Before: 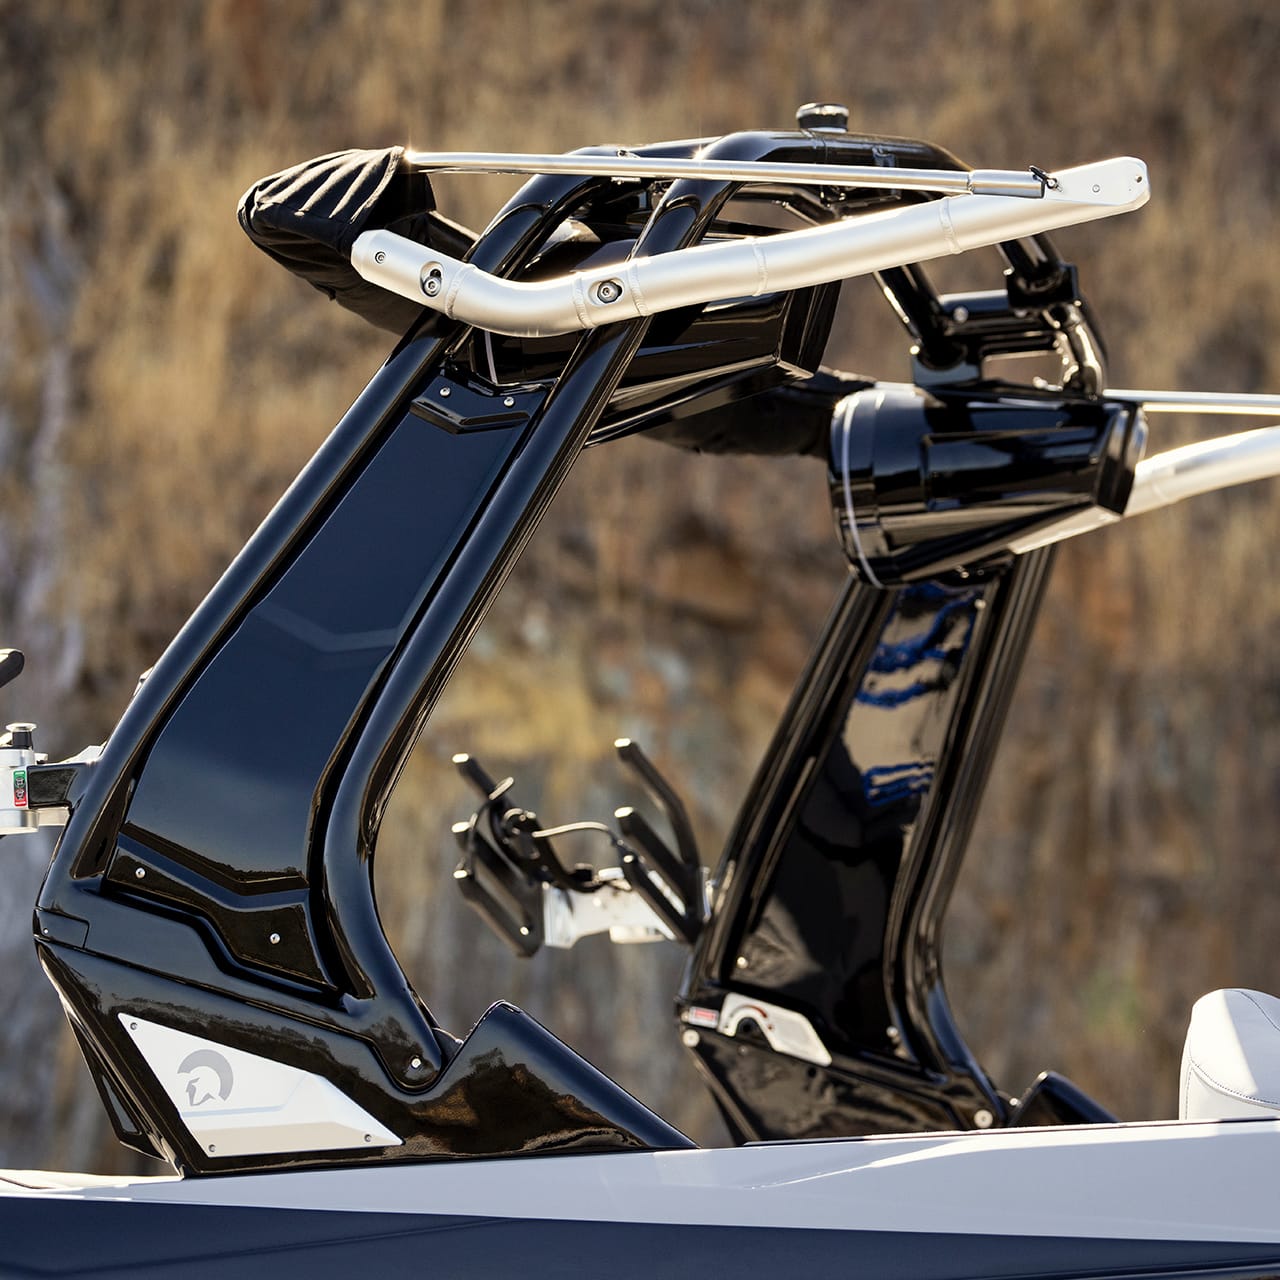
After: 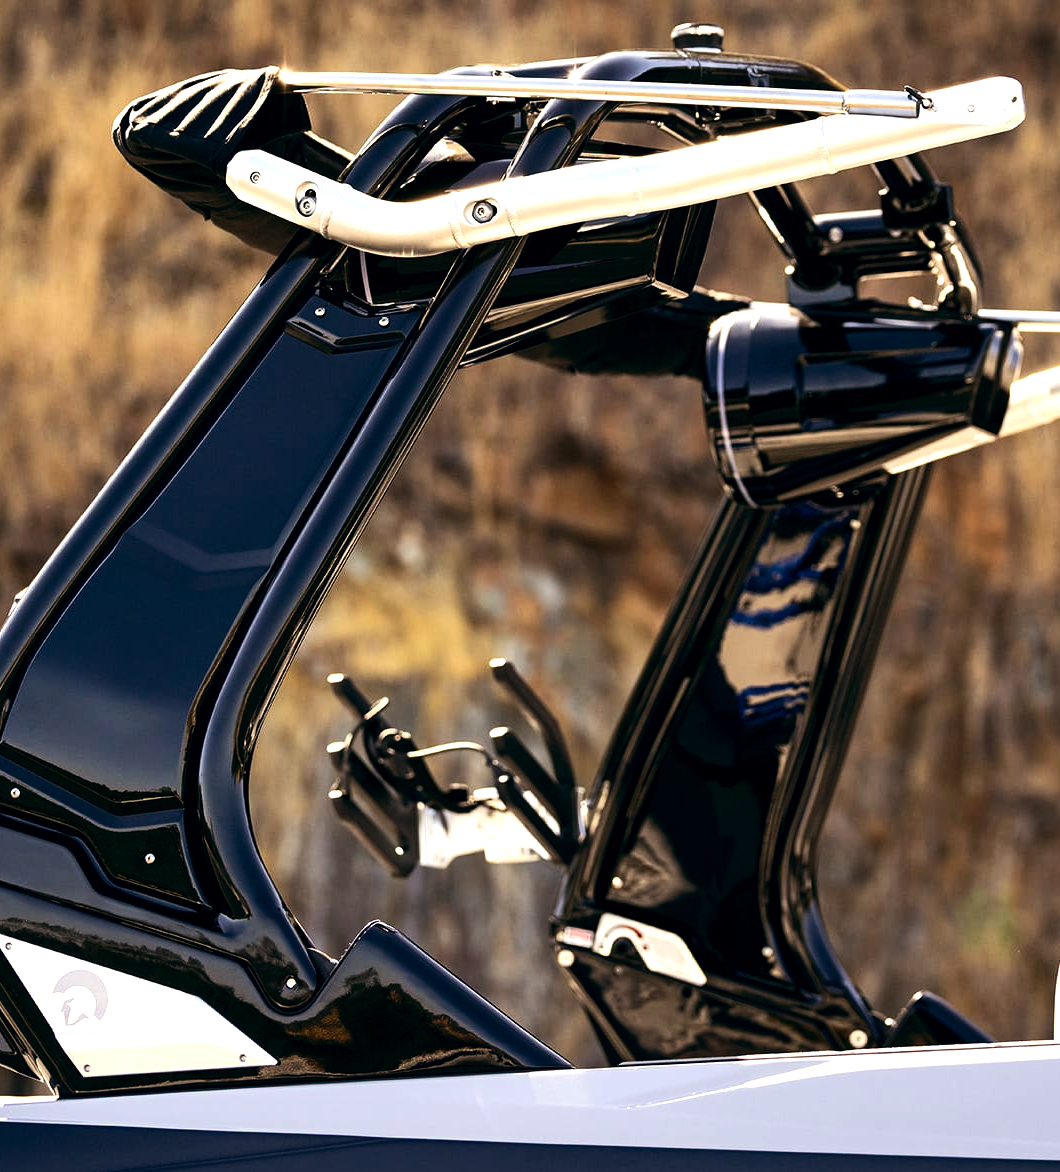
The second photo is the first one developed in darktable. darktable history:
contrast brightness saturation: contrast 0.08, saturation 0.2
tone equalizer: -8 EV -0.75 EV, -7 EV -0.7 EV, -6 EV -0.6 EV, -5 EV -0.4 EV, -3 EV 0.4 EV, -2 EV 0.6 EV, -1 EV 0.7 EV, +0 EV 0.75 EV, edges refinement/feathering 500, mask exposure compensation -1.57 EV, preserve details no
crop: left 9.807%, top 6.259%, right 7.334%, bottom 2.177%
color balance: lift [0.998, 0.998, 1.001, 1.002], gamma [0.995, 1.025, 0.992, 0.975], gain [0.995, 1.02, 0.997, 0.98]
